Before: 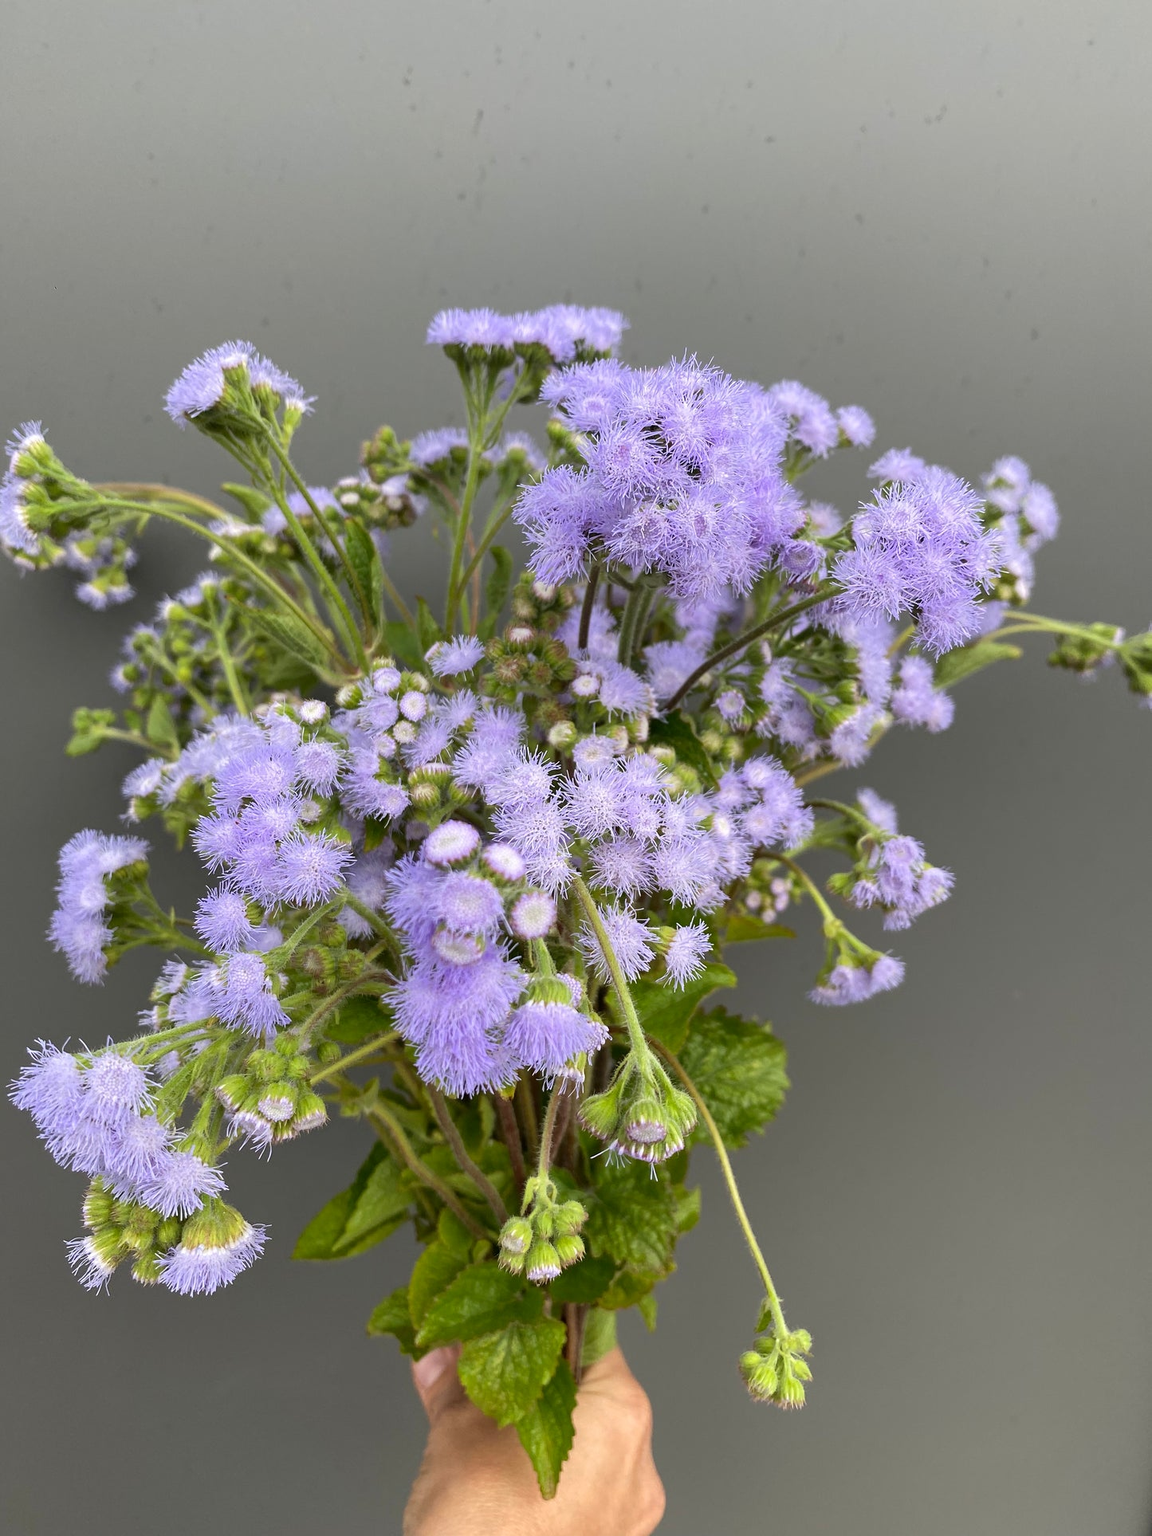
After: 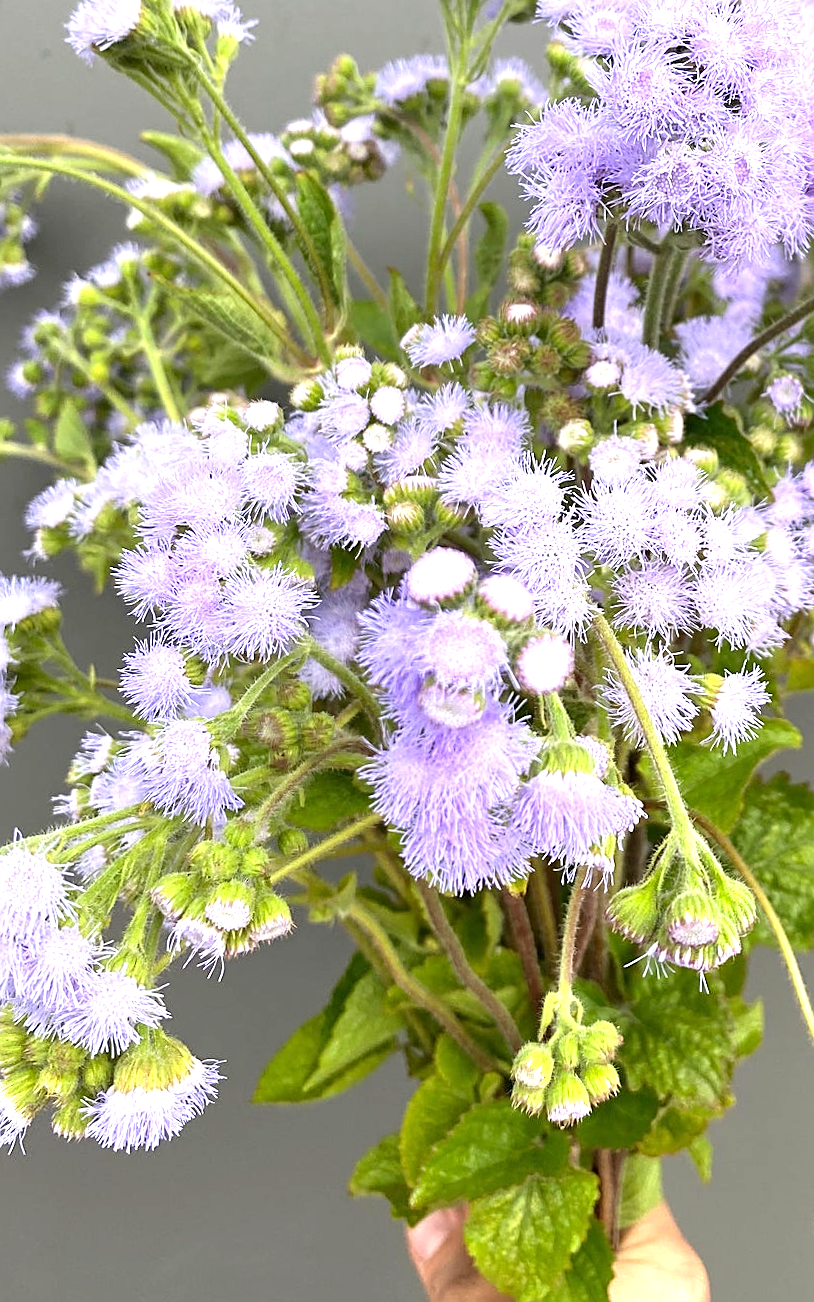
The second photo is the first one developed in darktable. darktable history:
exposure: exposure 1 EV, compensate highlight preservation false
rotate and perspective: rotation -1.42°, crop left 0.016, crop right 0.984, crop top 0.035, crop bottom 0.965
crop: left 8.966%, top 23.852%, right 34.699%, bottom 4.703%
sharpen: on, module defaults
